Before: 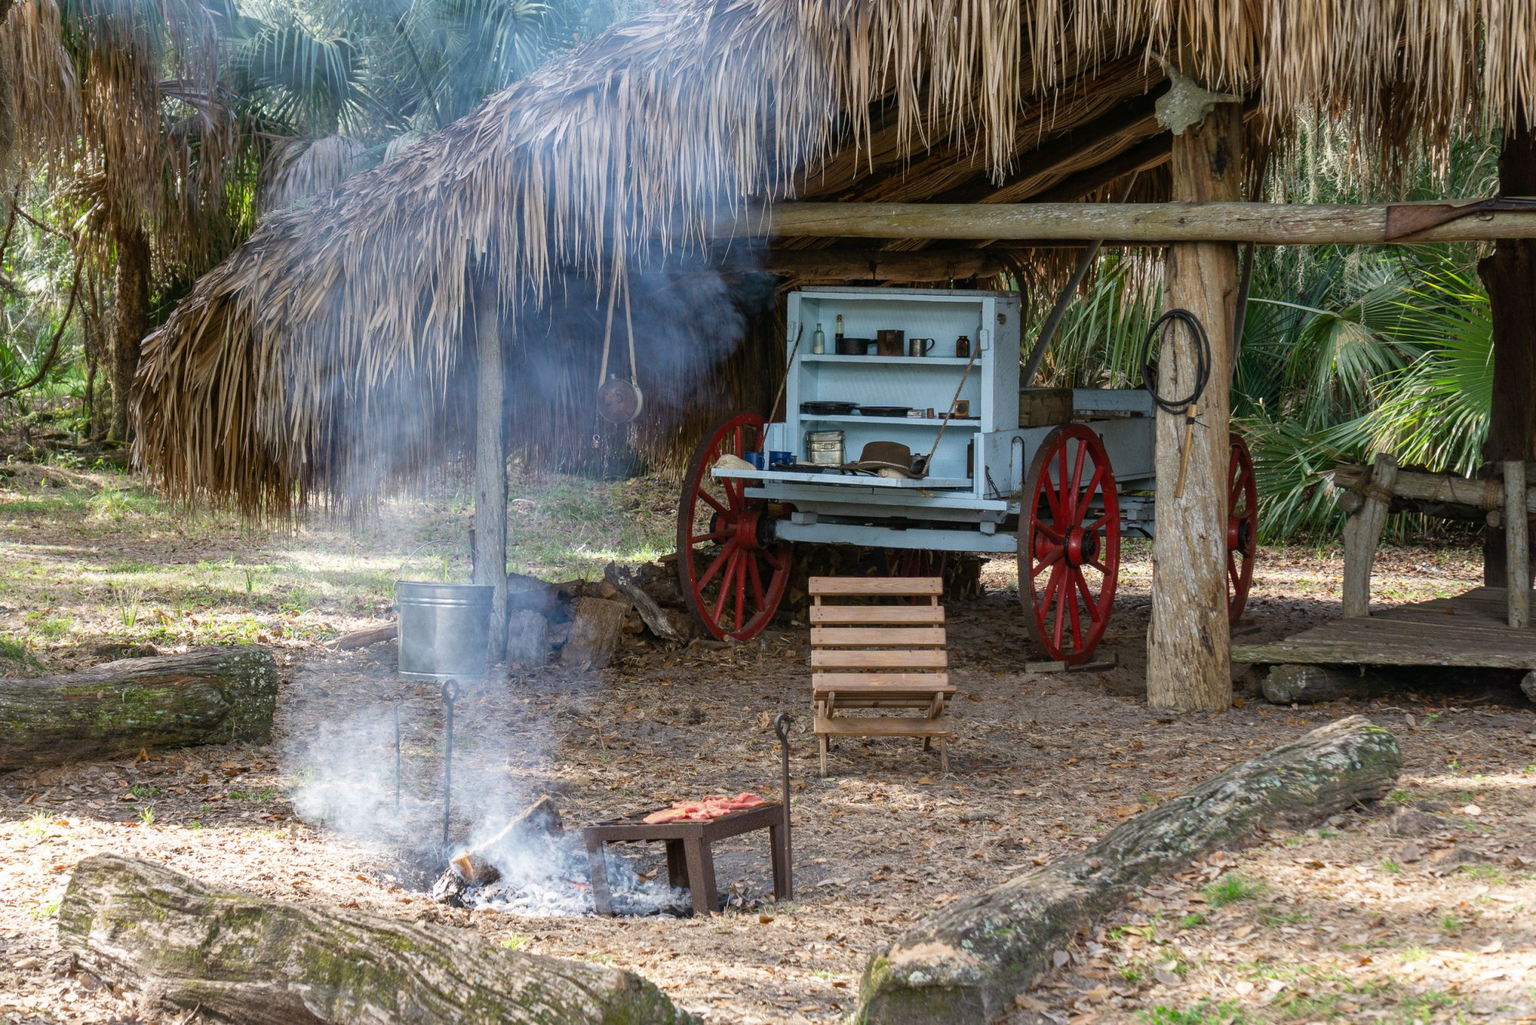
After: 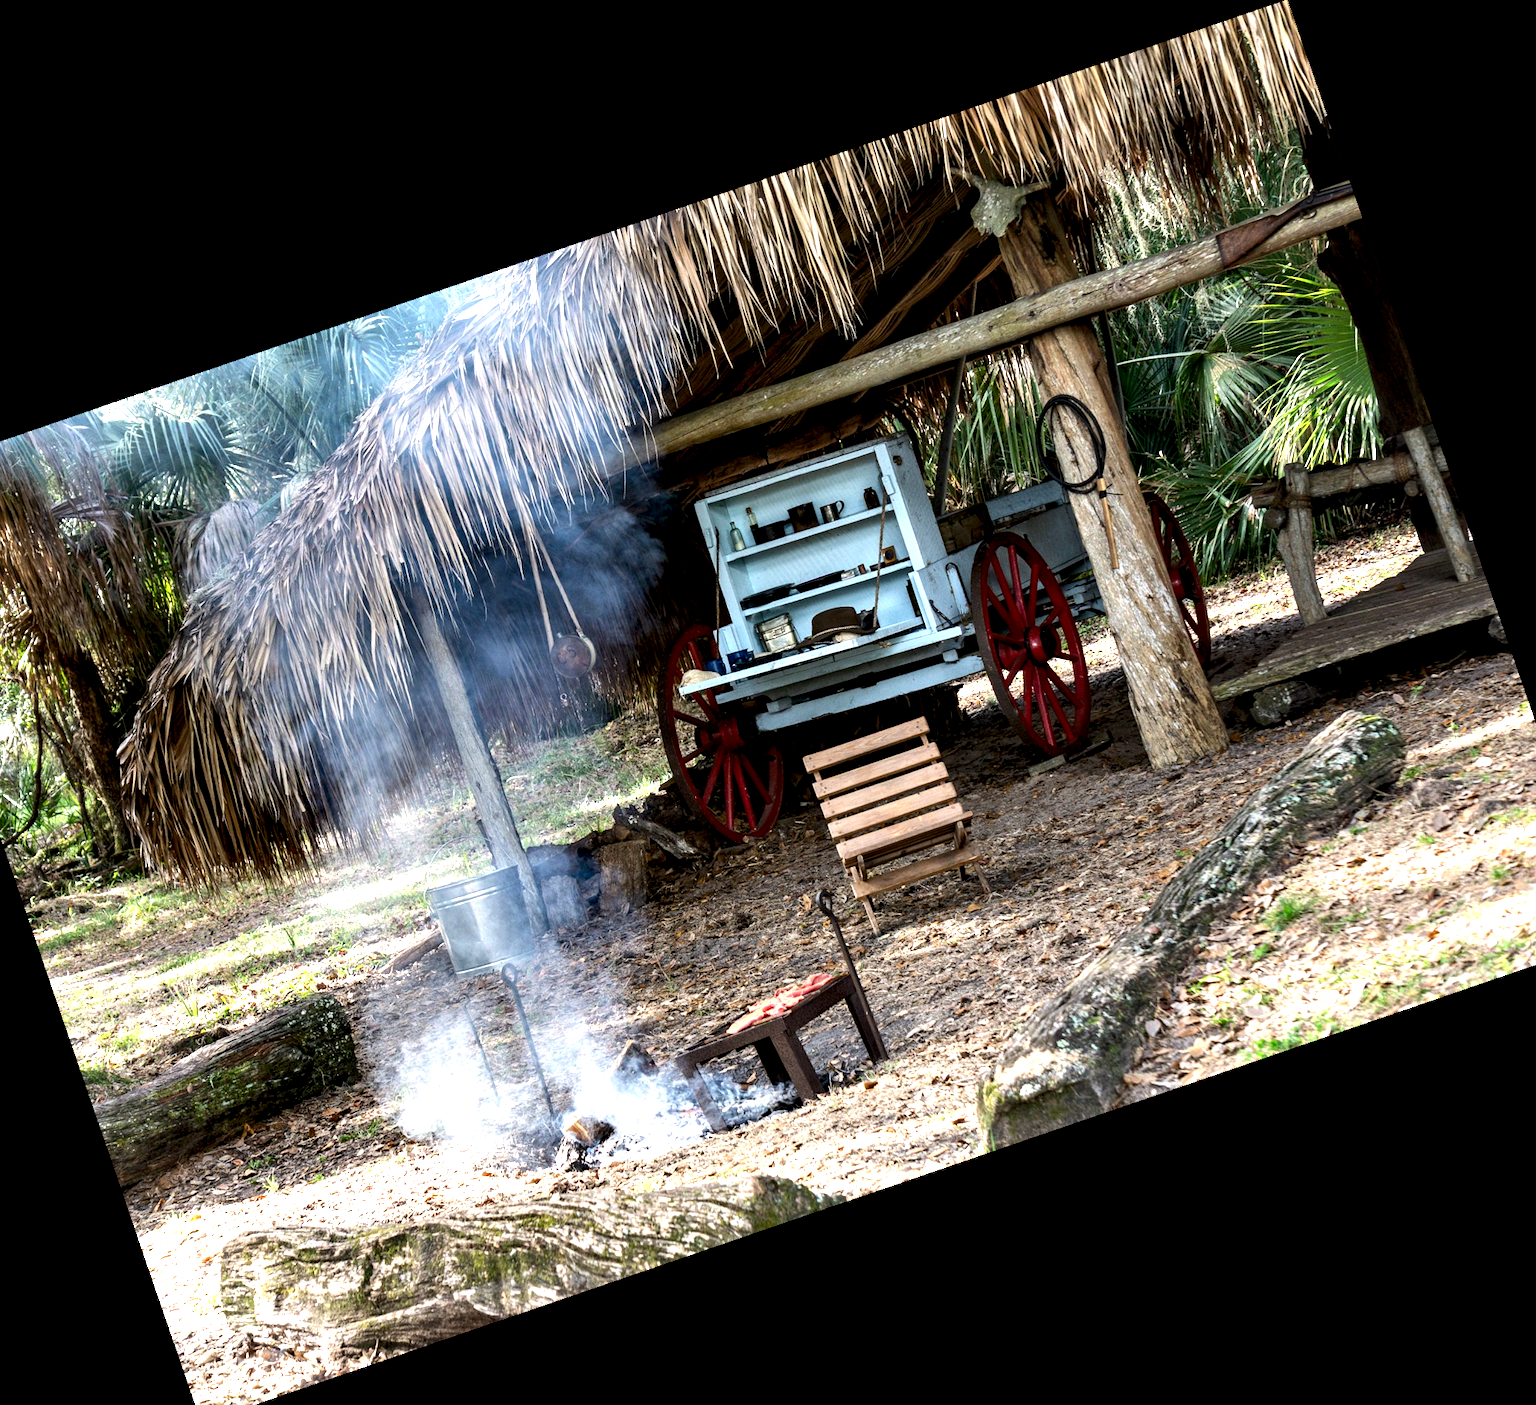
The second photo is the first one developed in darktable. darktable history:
tone equalizer: -8 EV -0.432 EV, -7 EV -0.389 EV, -6 EV -0.295 EV, -5 EV -0.233 EV, -3 EV 0.249 EV, -2 EV 0.356 EV, -1 EV 0.377 EV, +0 EV 0.4 EV, edges refinement/feathering 500, mask exposure compensation -1.57 EV, preserve details no
crop and rotate: angle 18.95°, left 6.979%, right 4.217%, bottom 1.141%
contrast equalizer: y [[0.6 ×6], [0.55 ×6], [0 ×6], [0 ×6], [0 ×6]]
